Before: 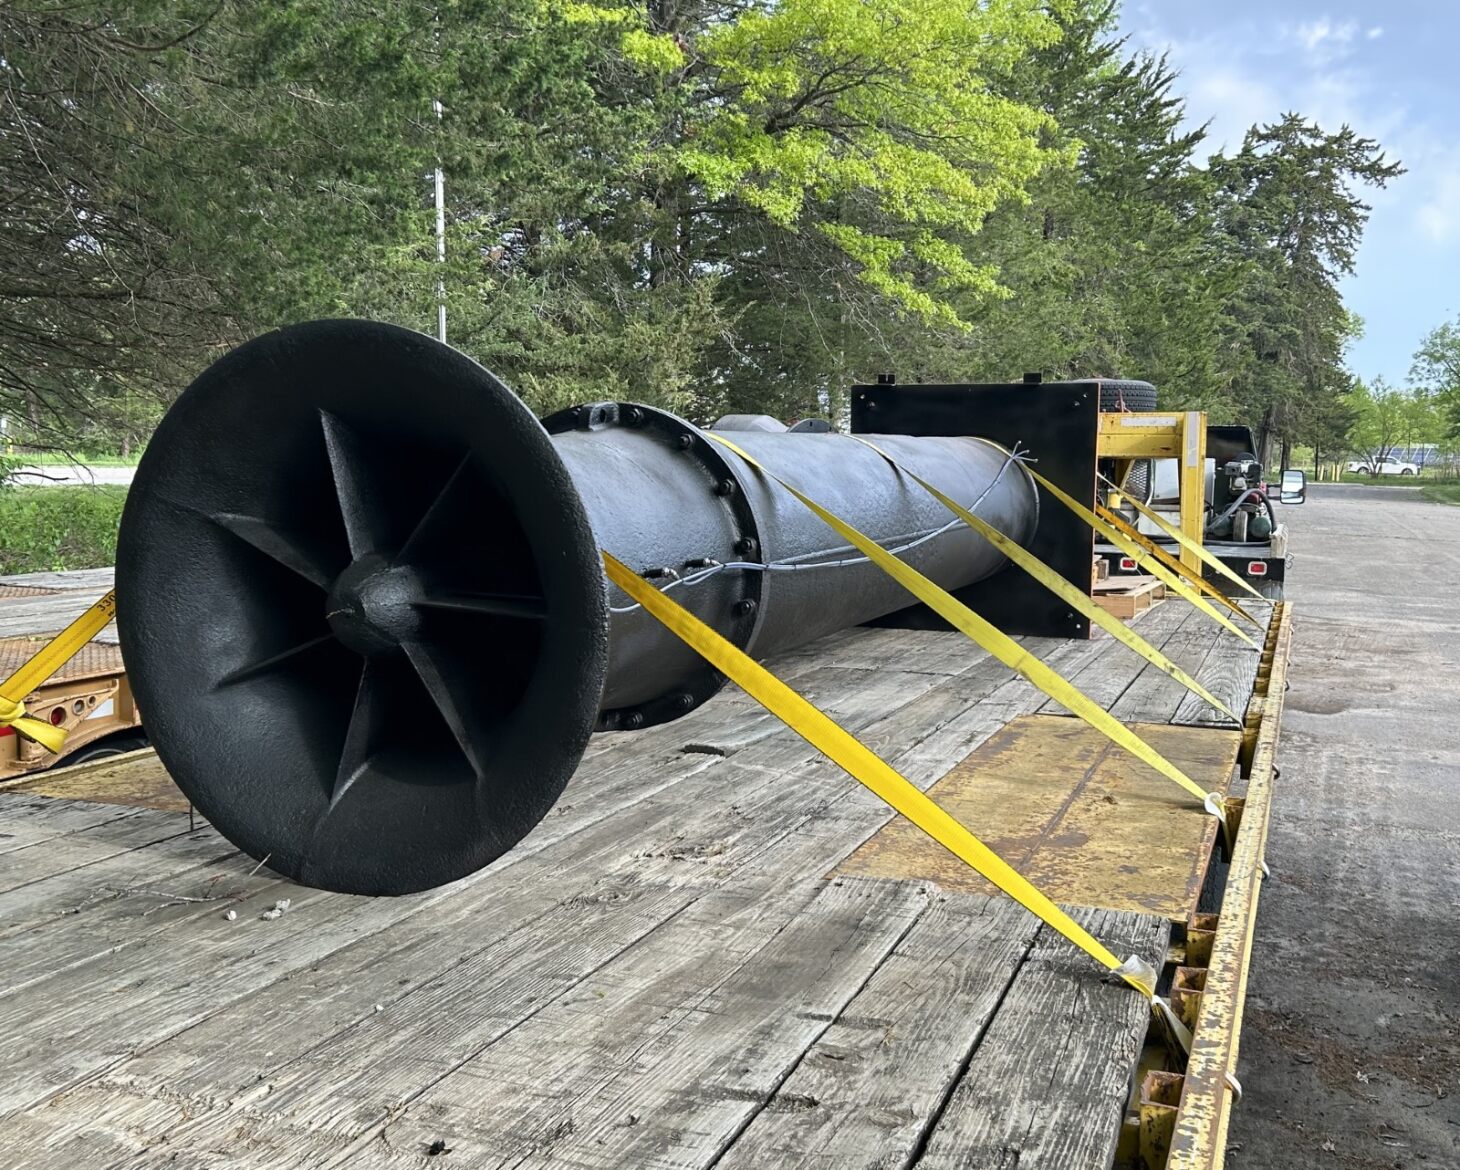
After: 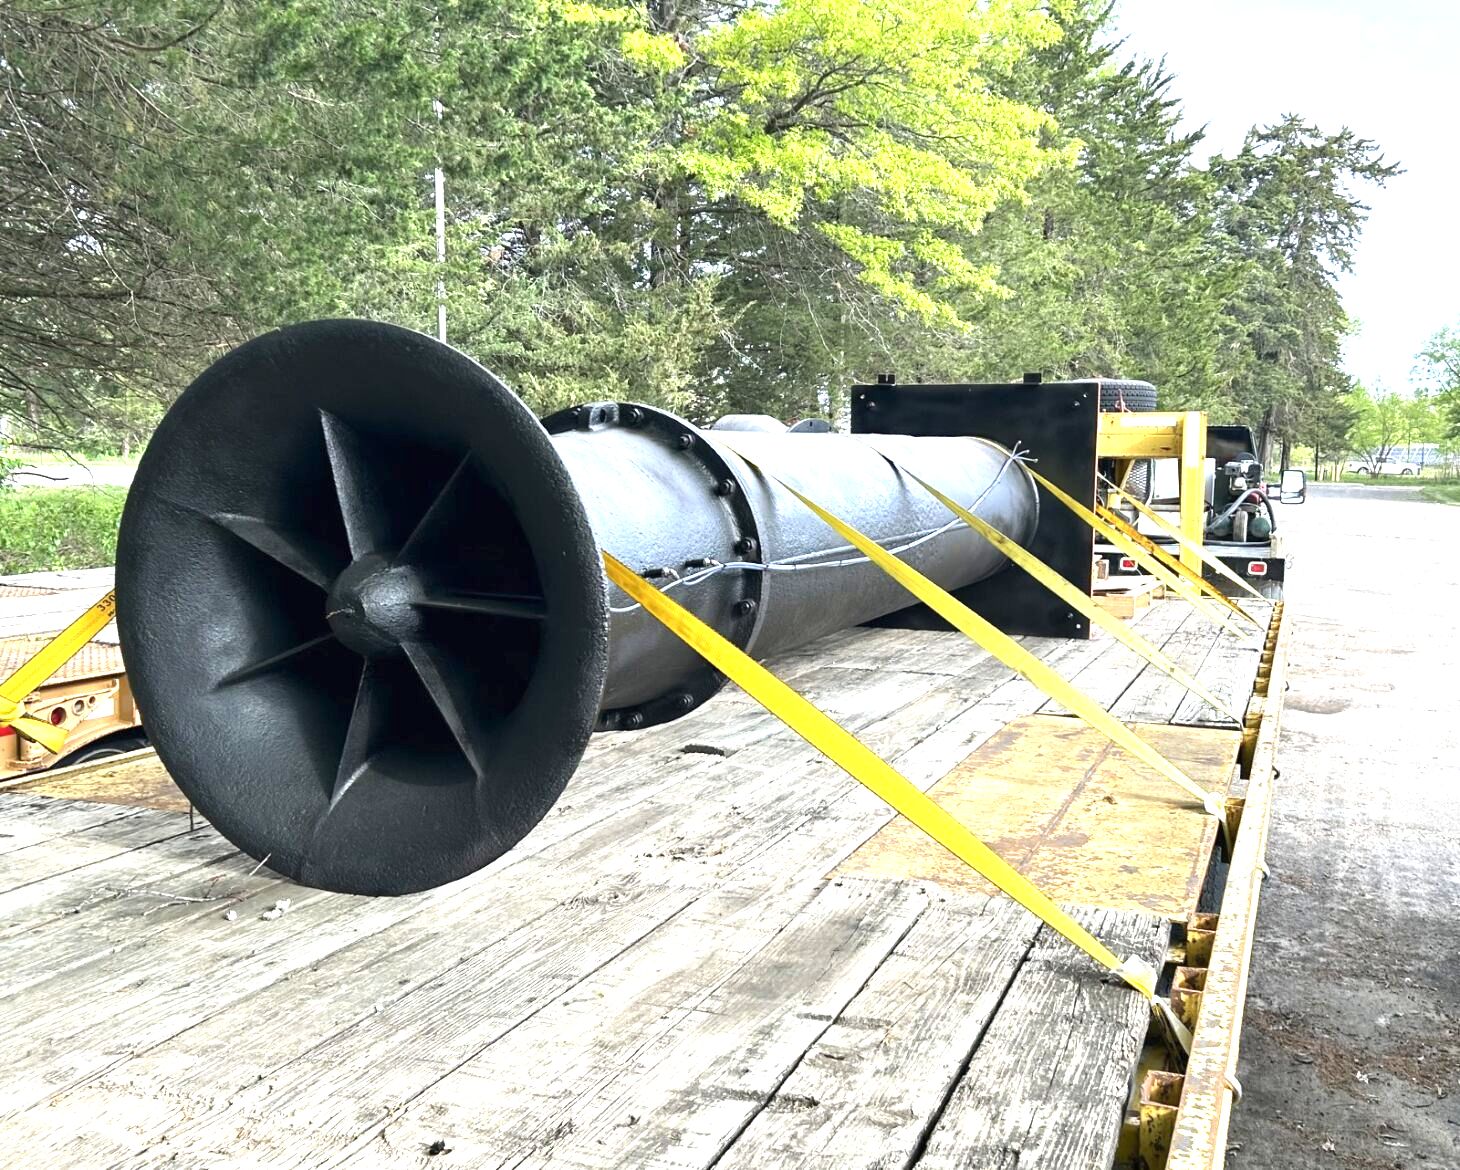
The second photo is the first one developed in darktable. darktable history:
exposure: black level correction 0, exposure 1.3 EV, compensate exposure bias true, compensate highlight preservation false
base curve: curves: ch0 [(0, 0) (0.989, 0.992)], preserve colors none
